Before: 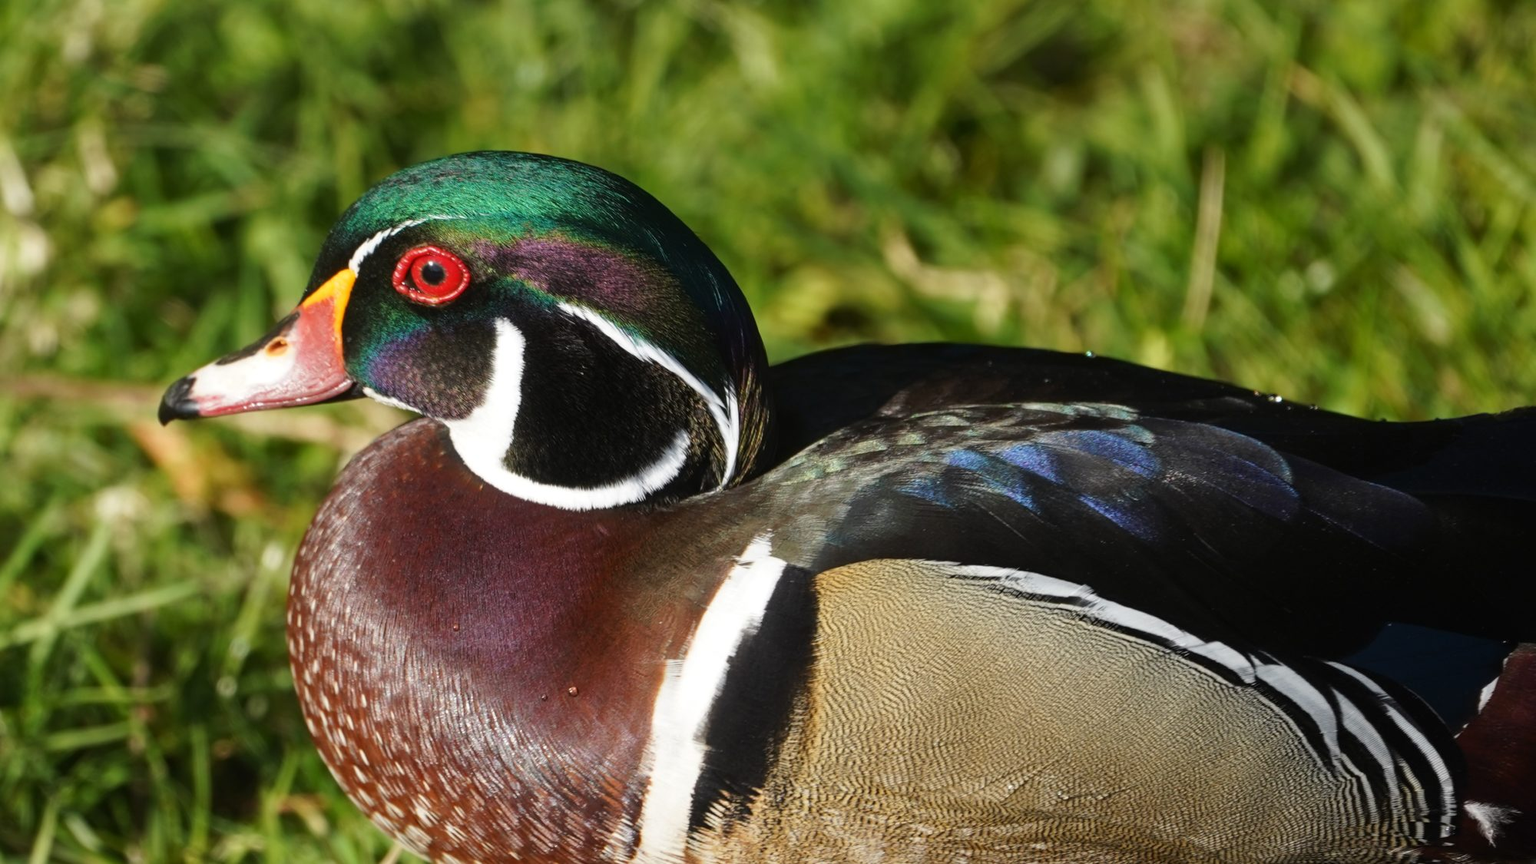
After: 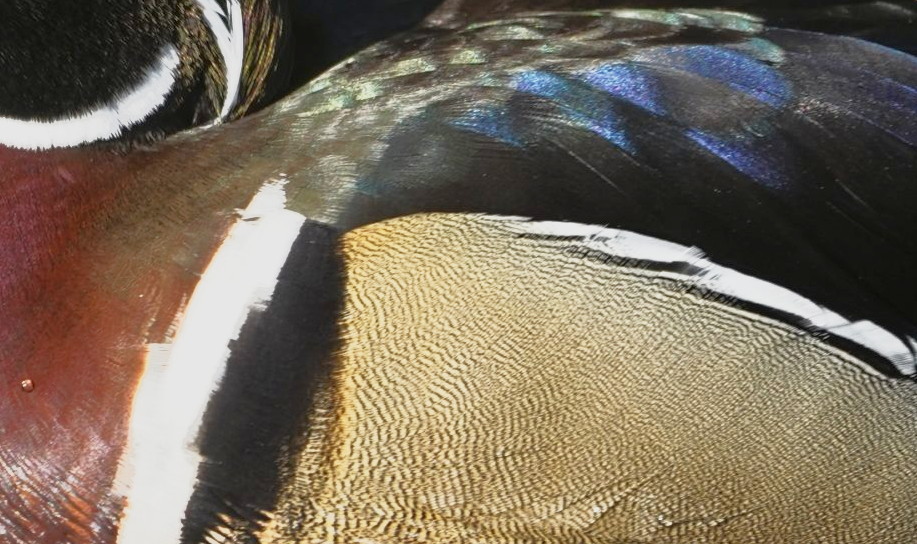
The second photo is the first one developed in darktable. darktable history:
crop: left 35.976%, top 45.819%, right 18.162%, bottom 5.807%
tone equalizer: -7 EV -0.63 EV, -6 EV 1 EV, -5 EV -0.45 EV, -4 EV 0.43 EV, -3 EV 0.41 EV, -2 EV 0.15 EV, -1 EV -0.15 EV, +0 EV -0.39 EV, smoothing diameter 25%, edges refinement/feathering 10, preserve details guided filter
base curve: curves: ch0 [(0, 0) (0.088, 0.125) (0.176, 0.251) (0.354, 0.501) (0.613, 0.749) (1, 0.877)], preserve colors none
